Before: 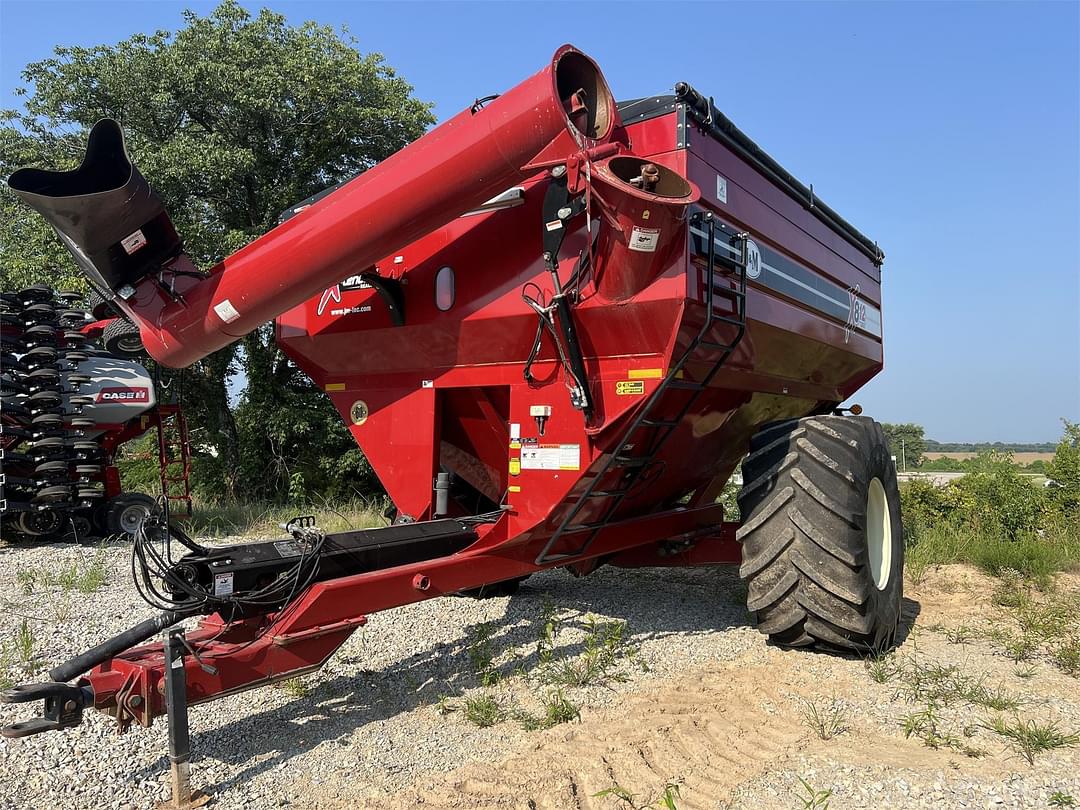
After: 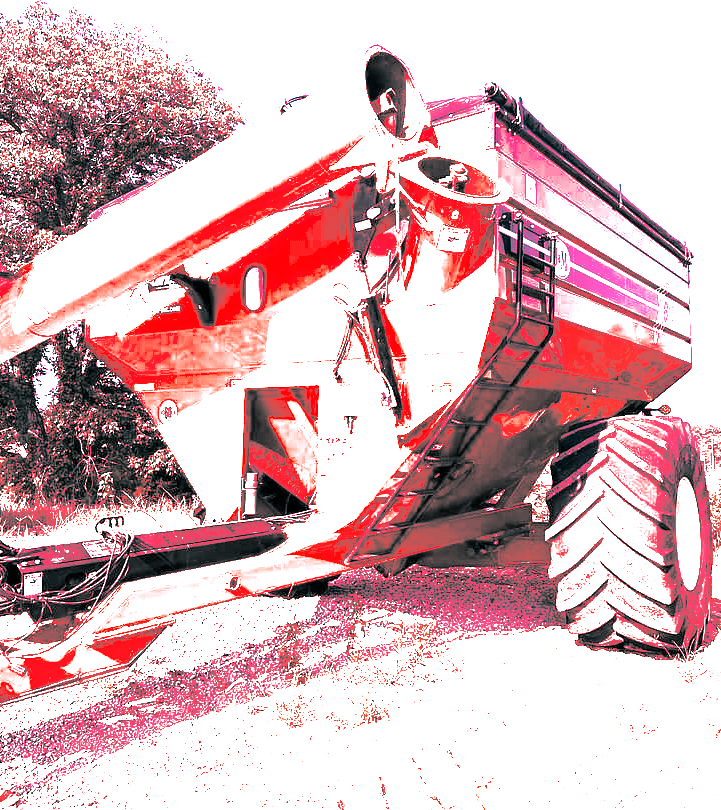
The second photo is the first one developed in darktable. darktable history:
crop and rotate: left 17.732%, right 15.423%
split-toning: shadows › hue 186.43°, highlights › hue 49.29°, compress 30.29%
white balance: red 4.26, blue 1.802
